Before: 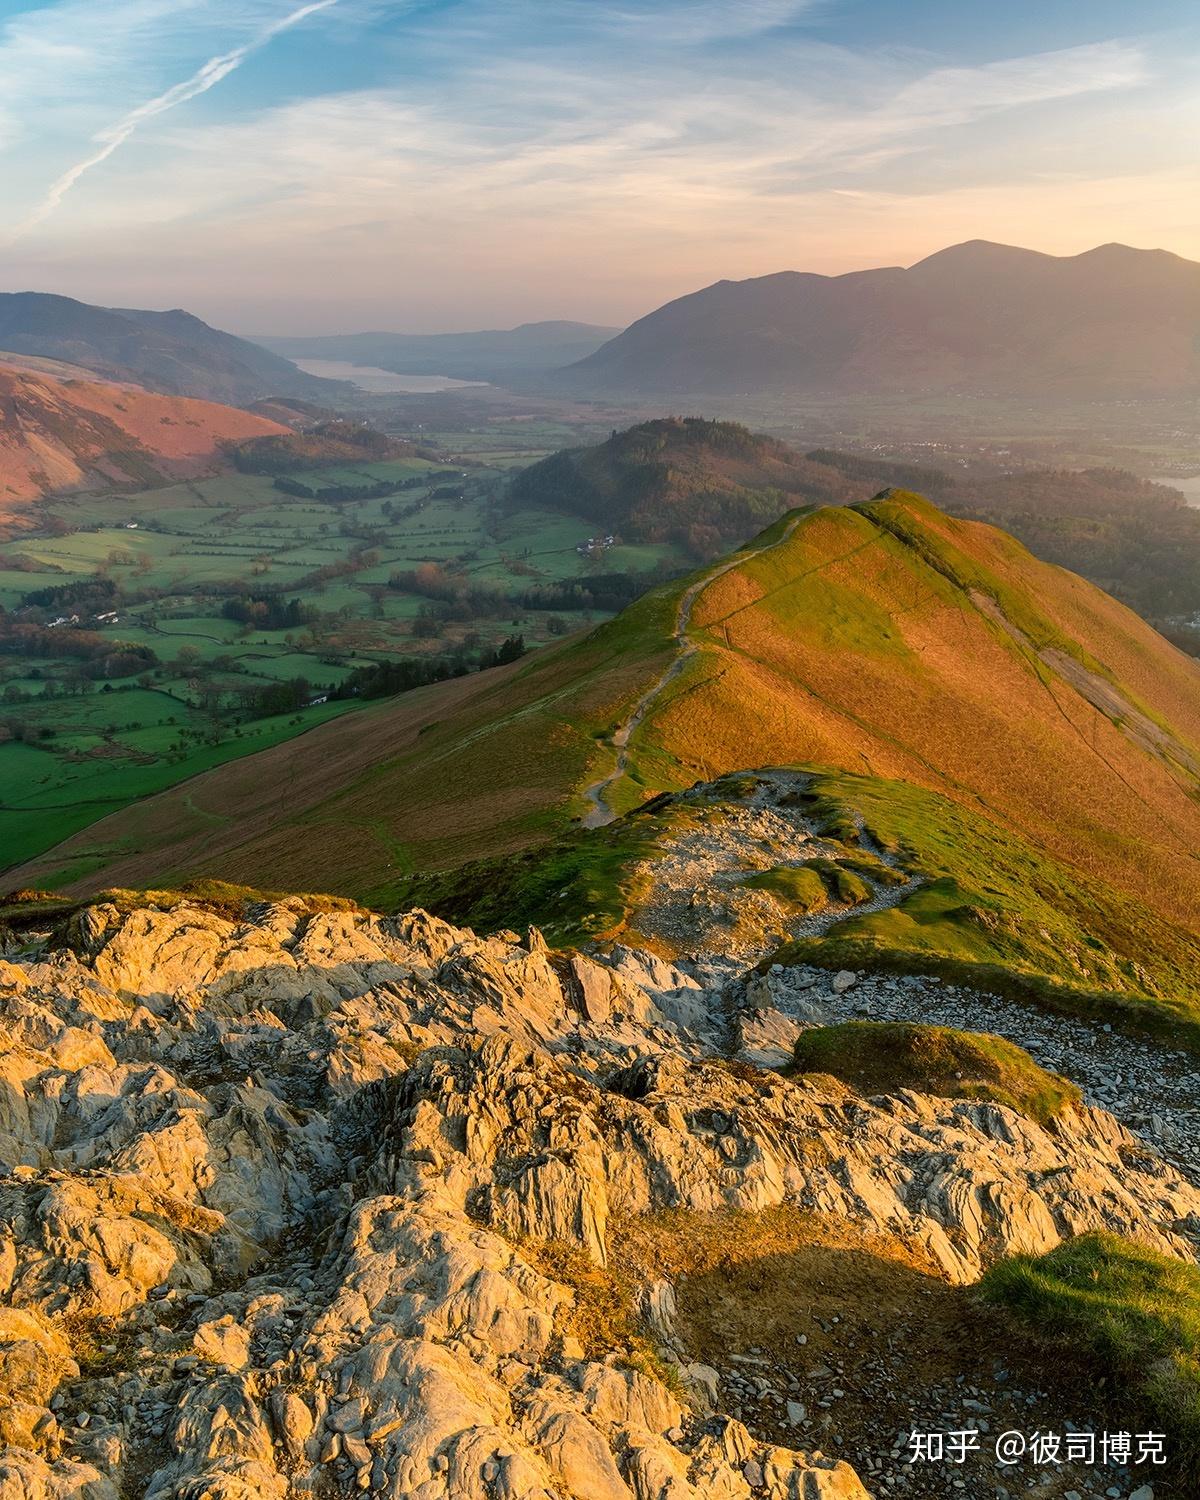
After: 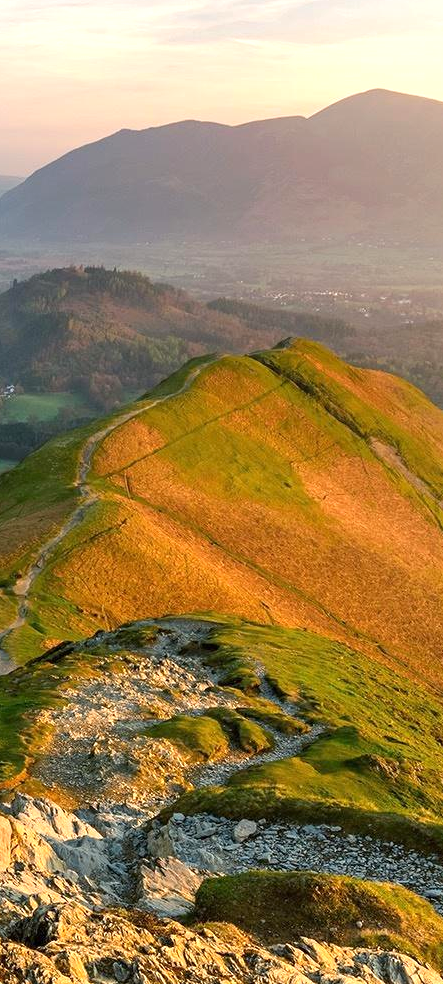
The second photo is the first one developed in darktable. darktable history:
crop and rotate: left 49.936%, top 10.094%, right 13.136%, bottom 24.256%
exposure: exposure 0.6 EV, compensate highlight preservation false
